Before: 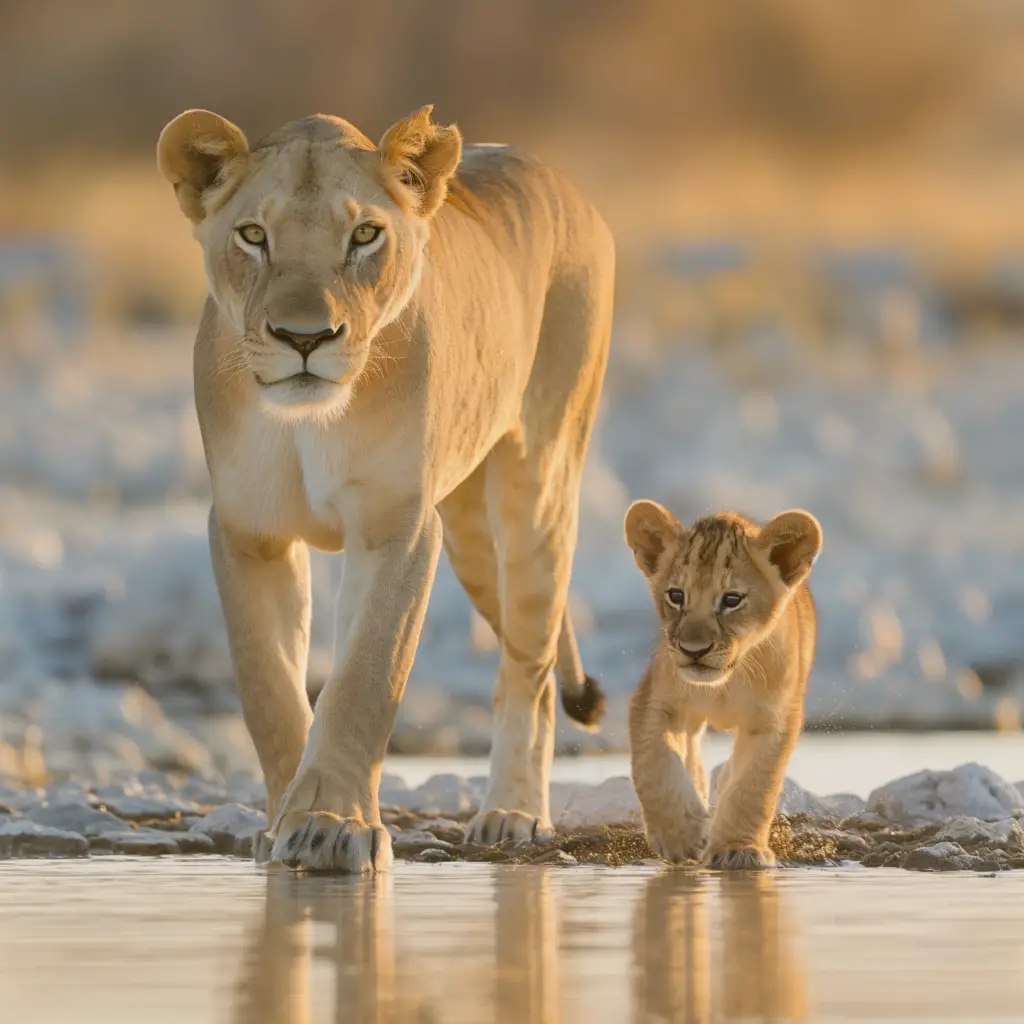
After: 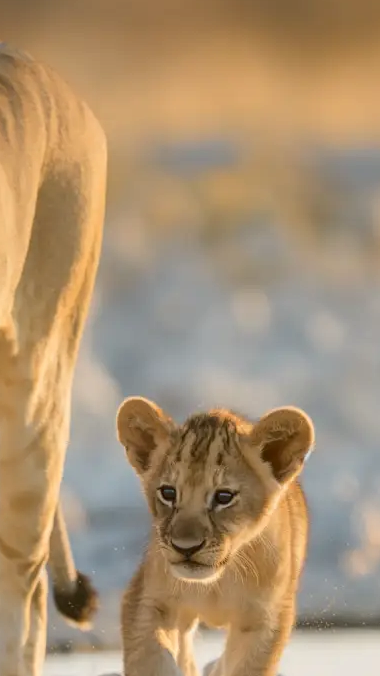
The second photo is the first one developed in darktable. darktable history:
local contrast: on, module defaults
crop and rotate: left 49.651%, top 10.087%, right 13.153%, bottom 23.853%
